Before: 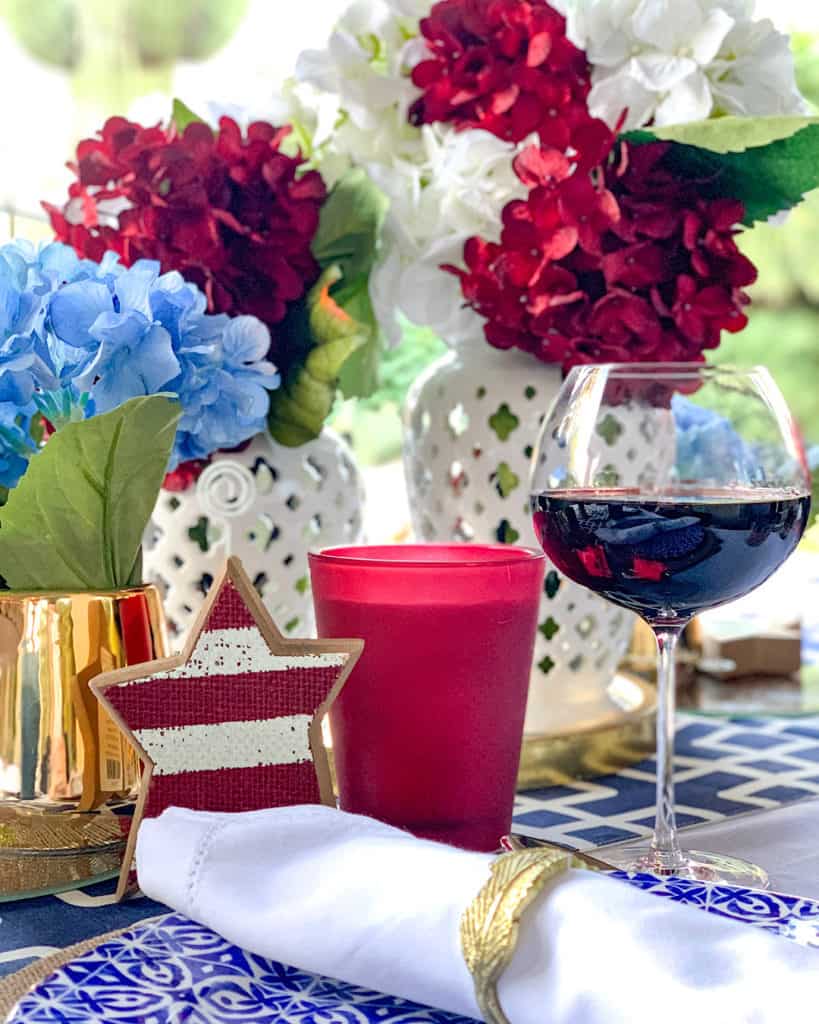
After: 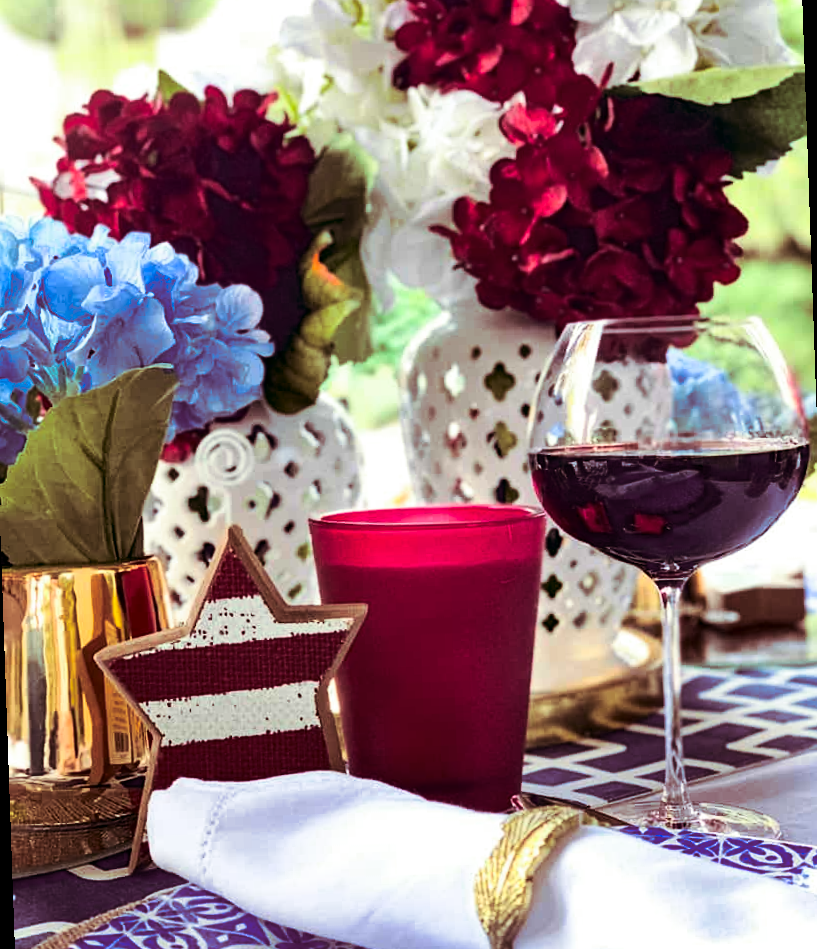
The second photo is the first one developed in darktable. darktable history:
contrast brightness saturation: contrast 0.22, brightness -0.19, saturation 0.24
split-toning: on, module defaults
rotate and perspective: rotation -2°, crop left 0.022, crop right 0.978, crop top 0.049, crop bottom 0.951
